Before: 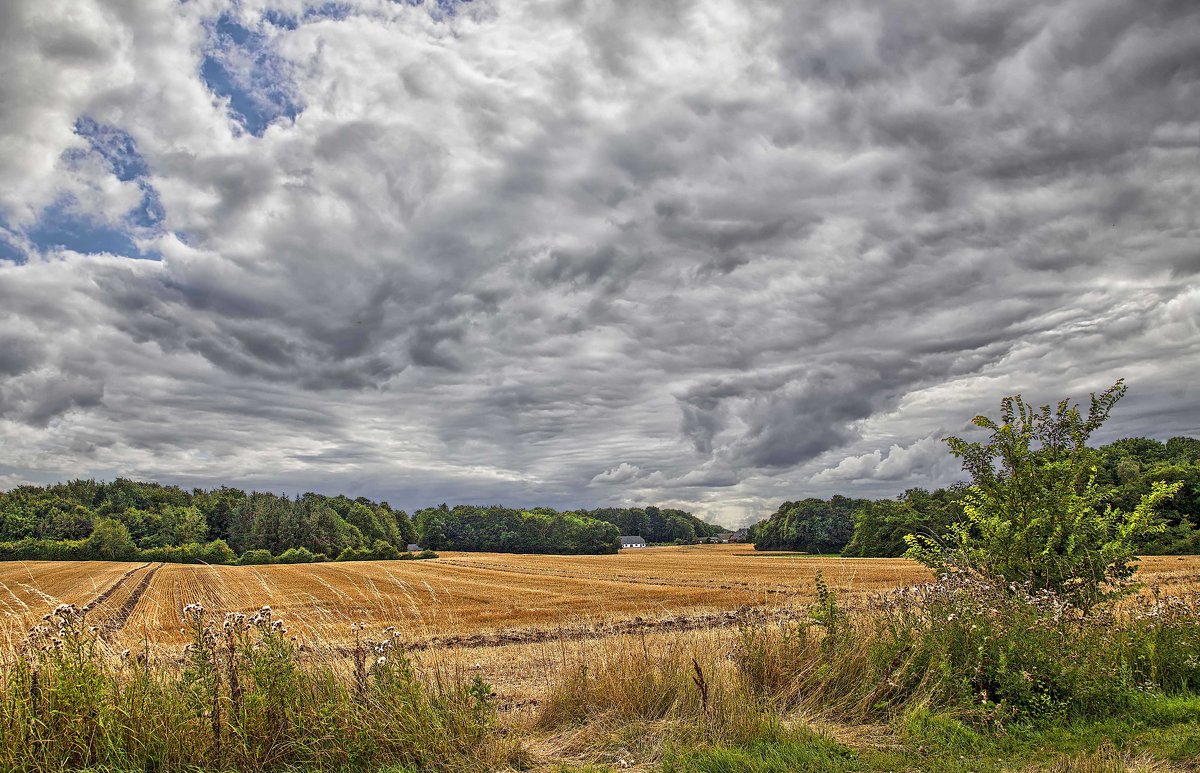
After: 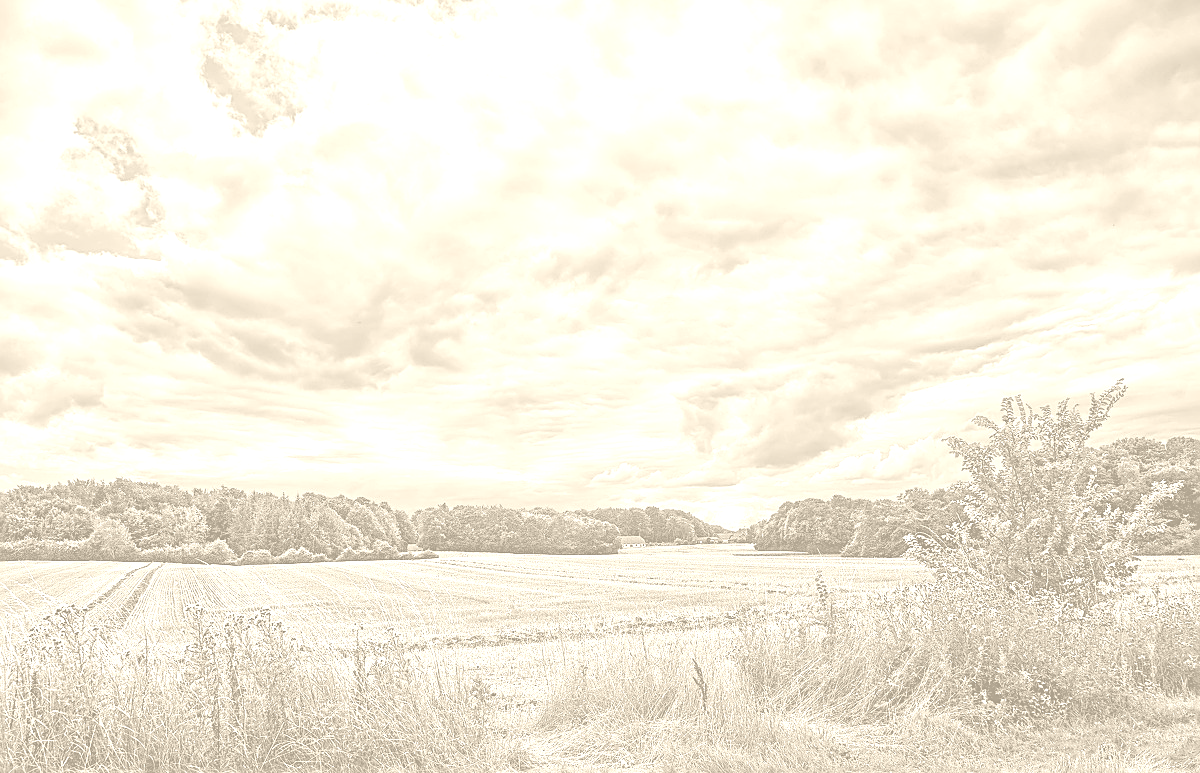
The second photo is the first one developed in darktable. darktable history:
colorize: hue 36°, saturation 71%, lightness 80.79%
sharpen: on, module defaults
